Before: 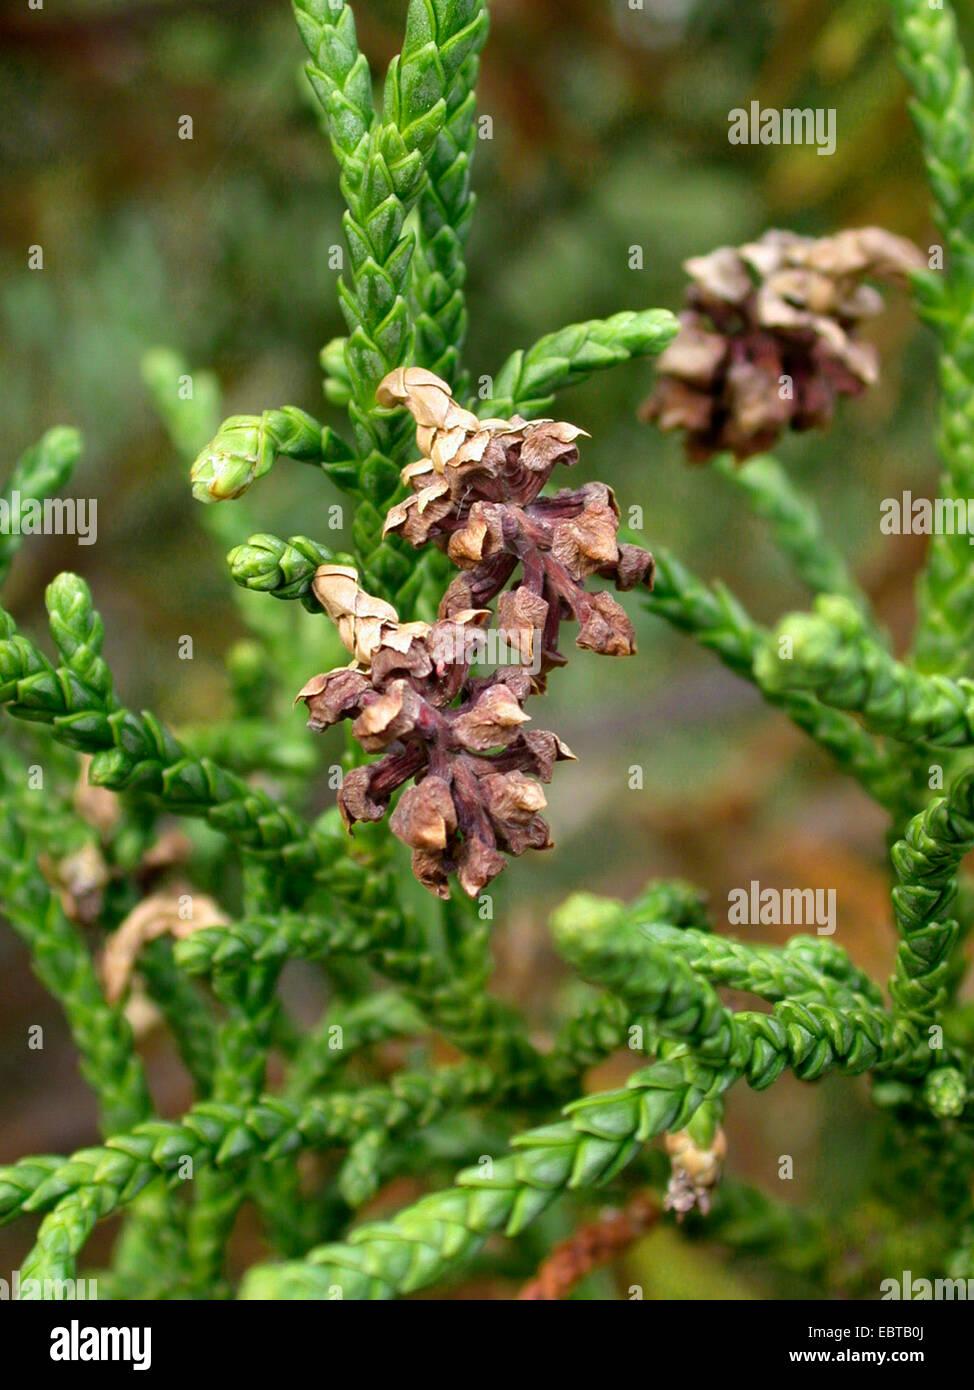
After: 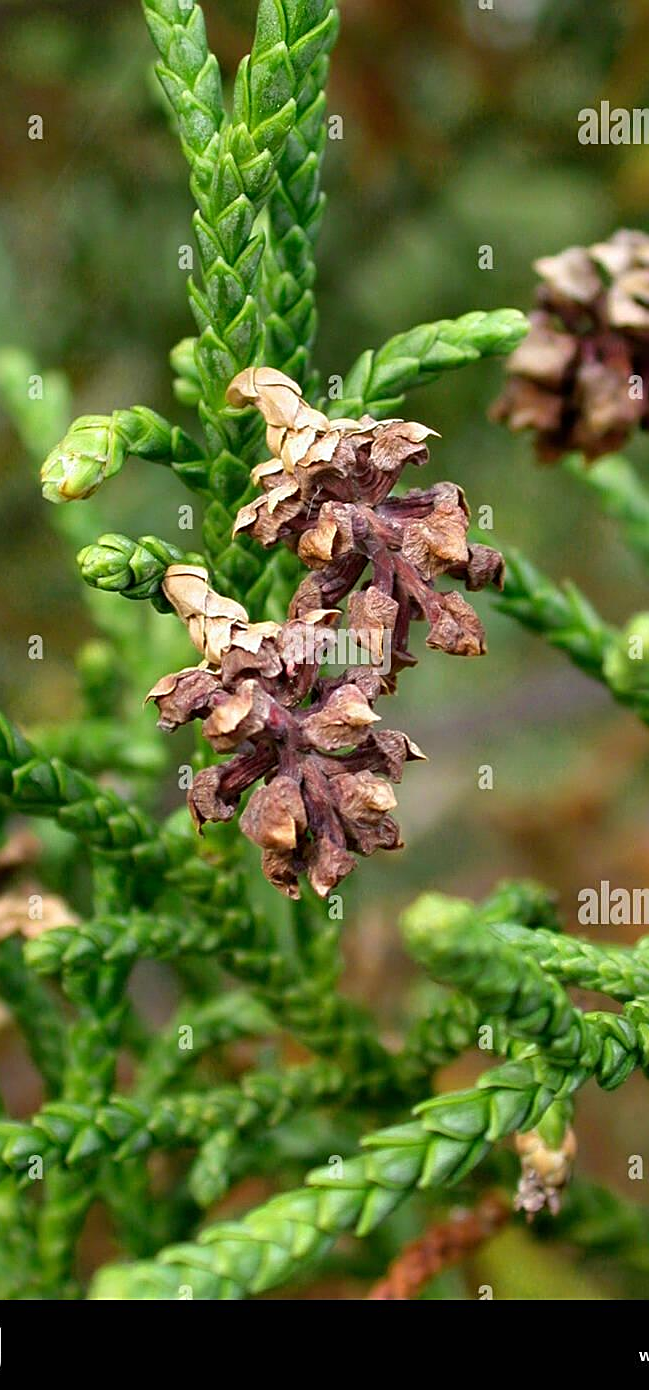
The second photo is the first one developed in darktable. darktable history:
crop and rotate: left 15.446%, right 17.836%
sharpen: on, module defaults
